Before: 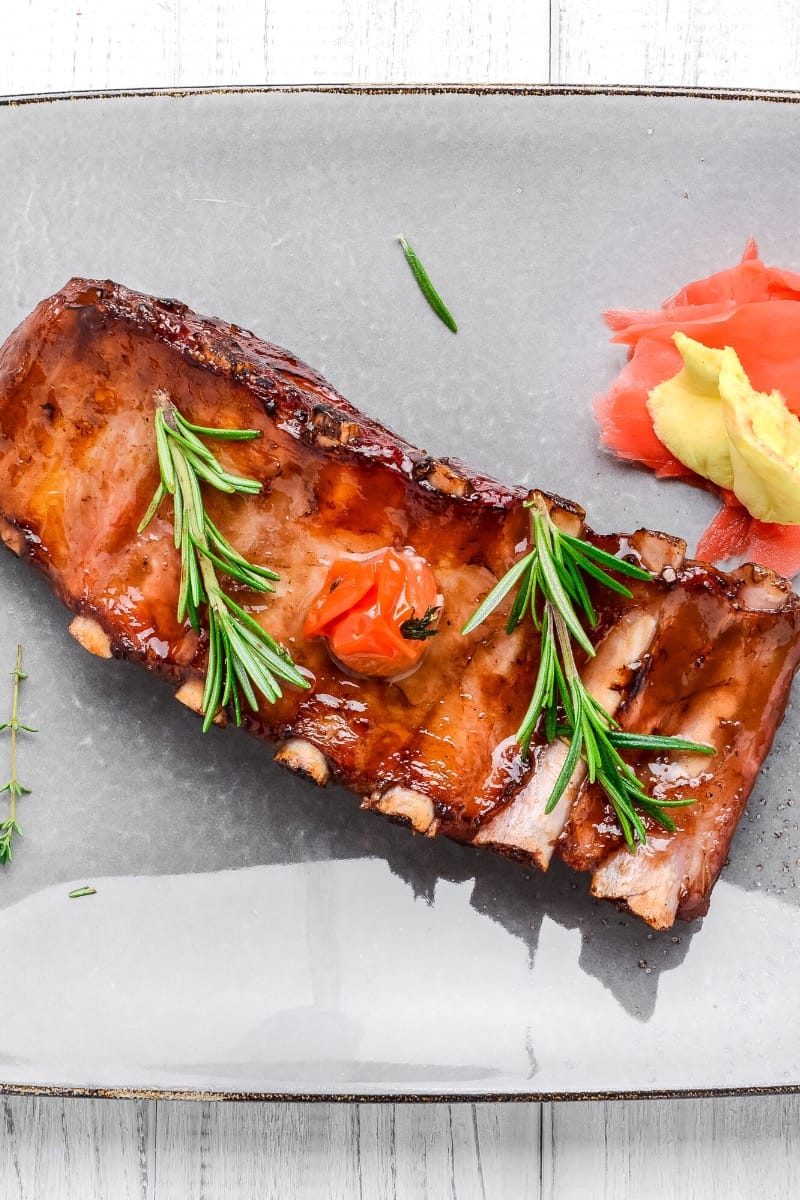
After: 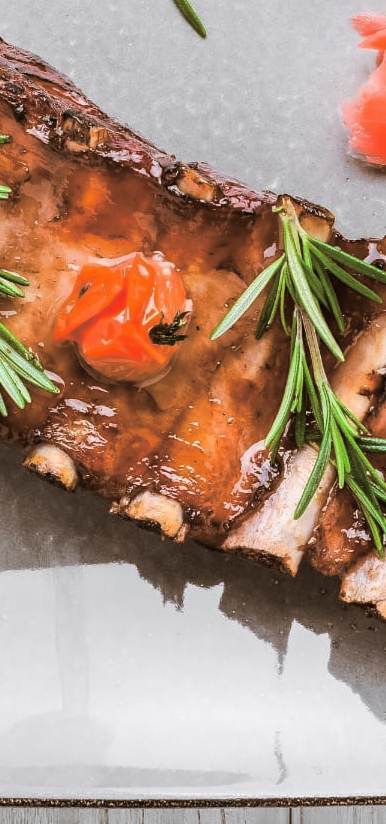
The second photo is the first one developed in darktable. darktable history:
crop: left 31.379%, top 24.658%, right 20.326%, bottom 6.628%
split-toning: shadows › hue 32.4°, shadows › saturation 0.51, highlights › hue 180°, highlights › saturation 0, balance -60.17, compress 55.19%
